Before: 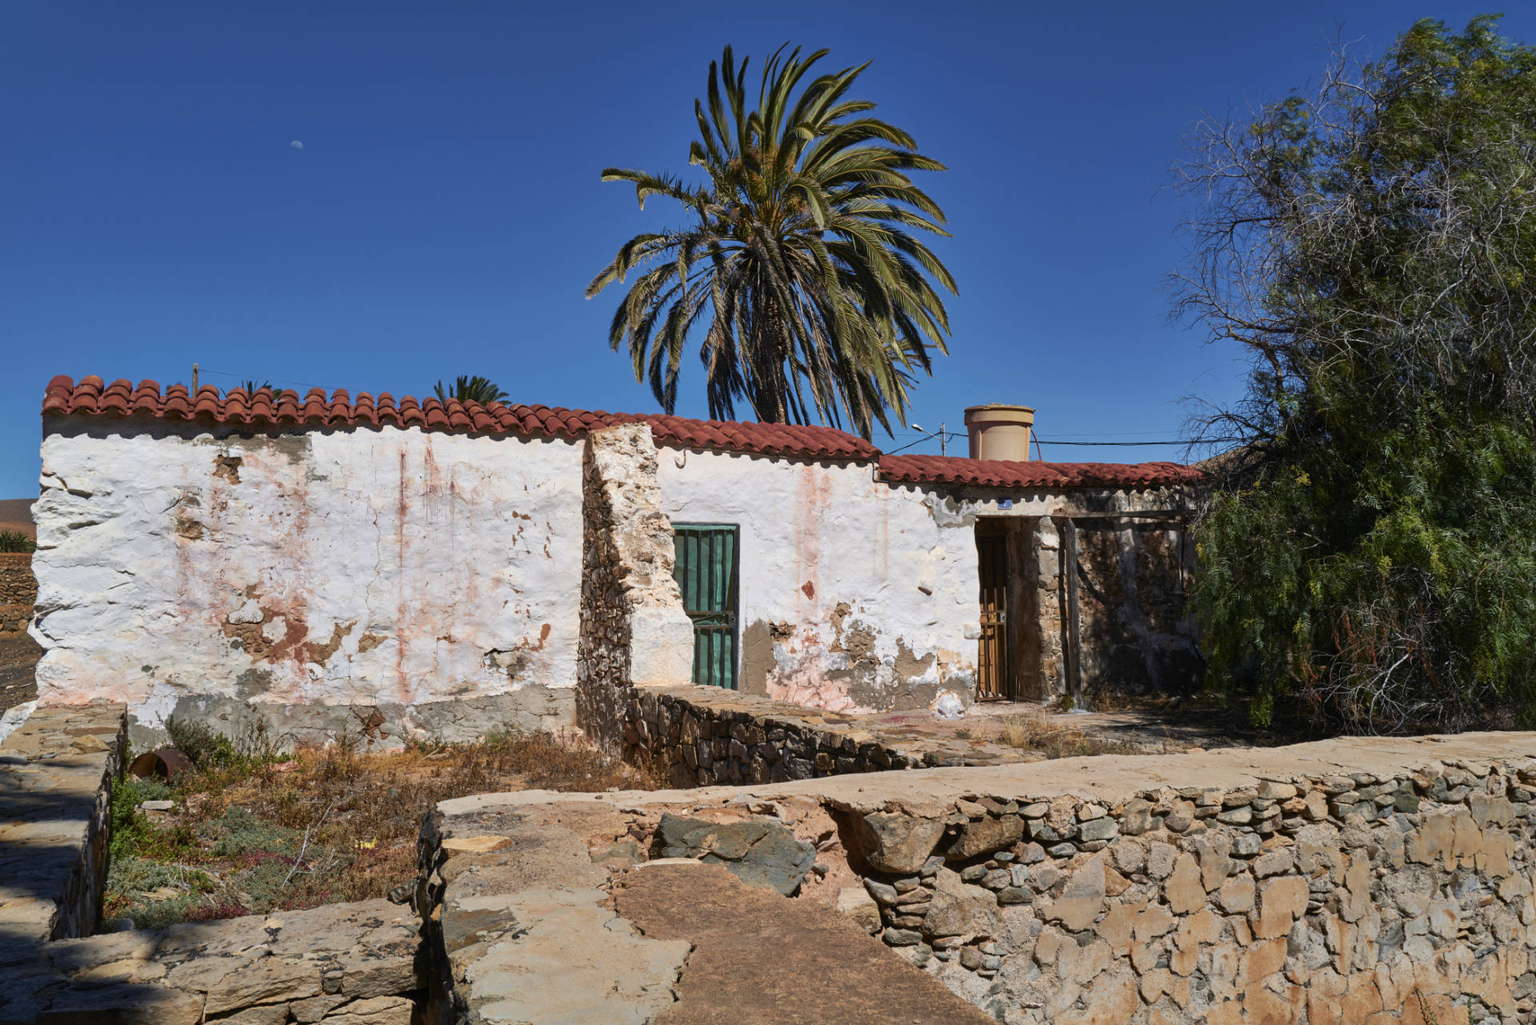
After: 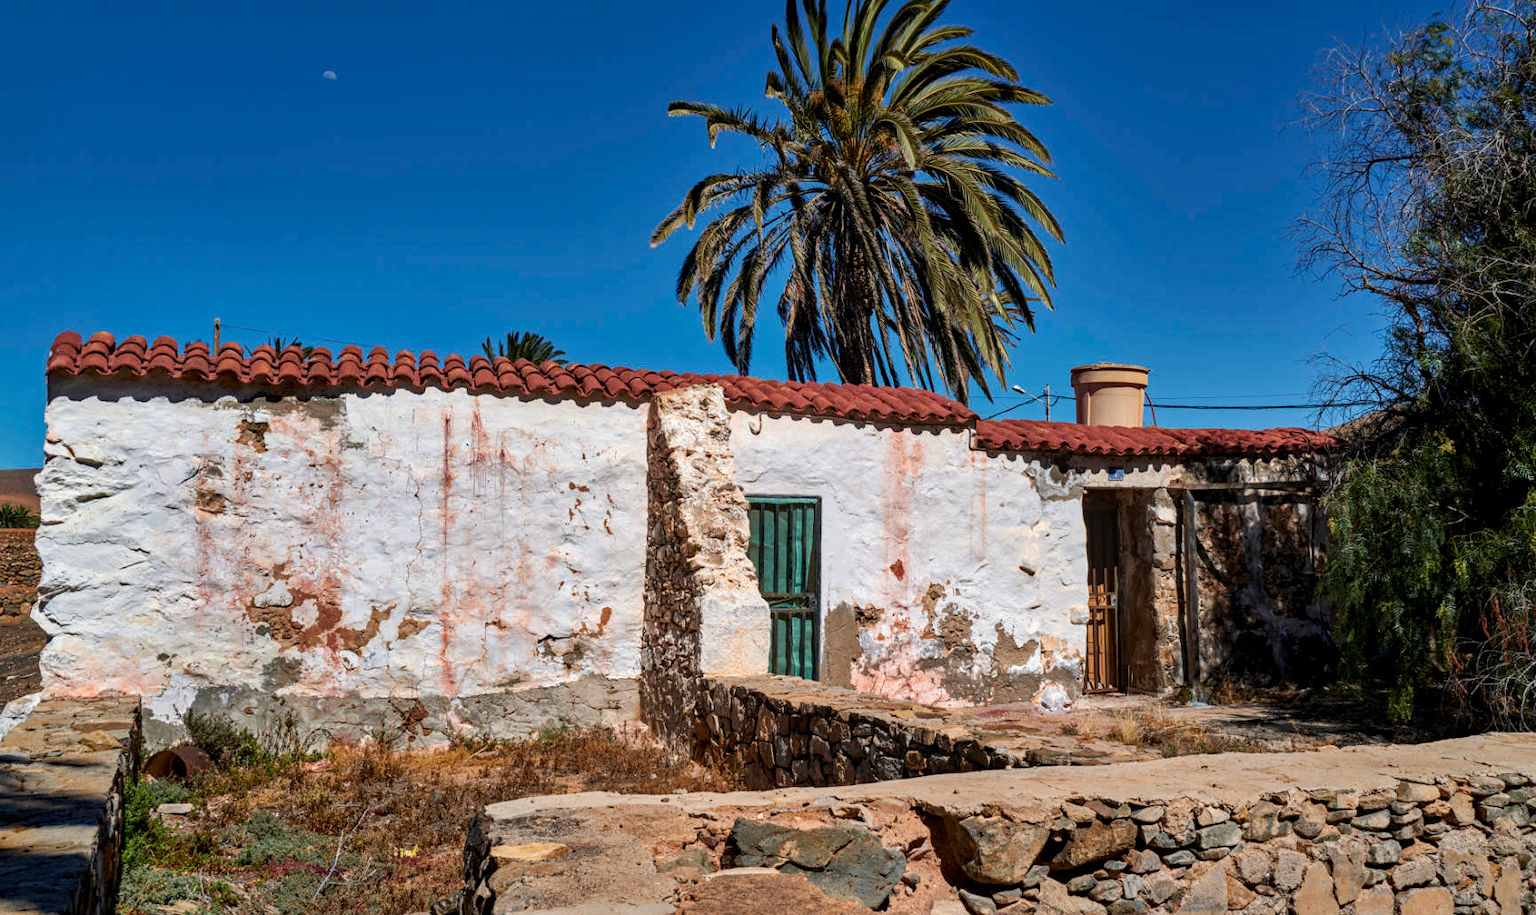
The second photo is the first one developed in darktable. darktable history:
crop: top 7.494%, right 9.905%, bottom 12.097%
local contrast: detail 130%
haze removal: compatibility mode true, adaptive false
